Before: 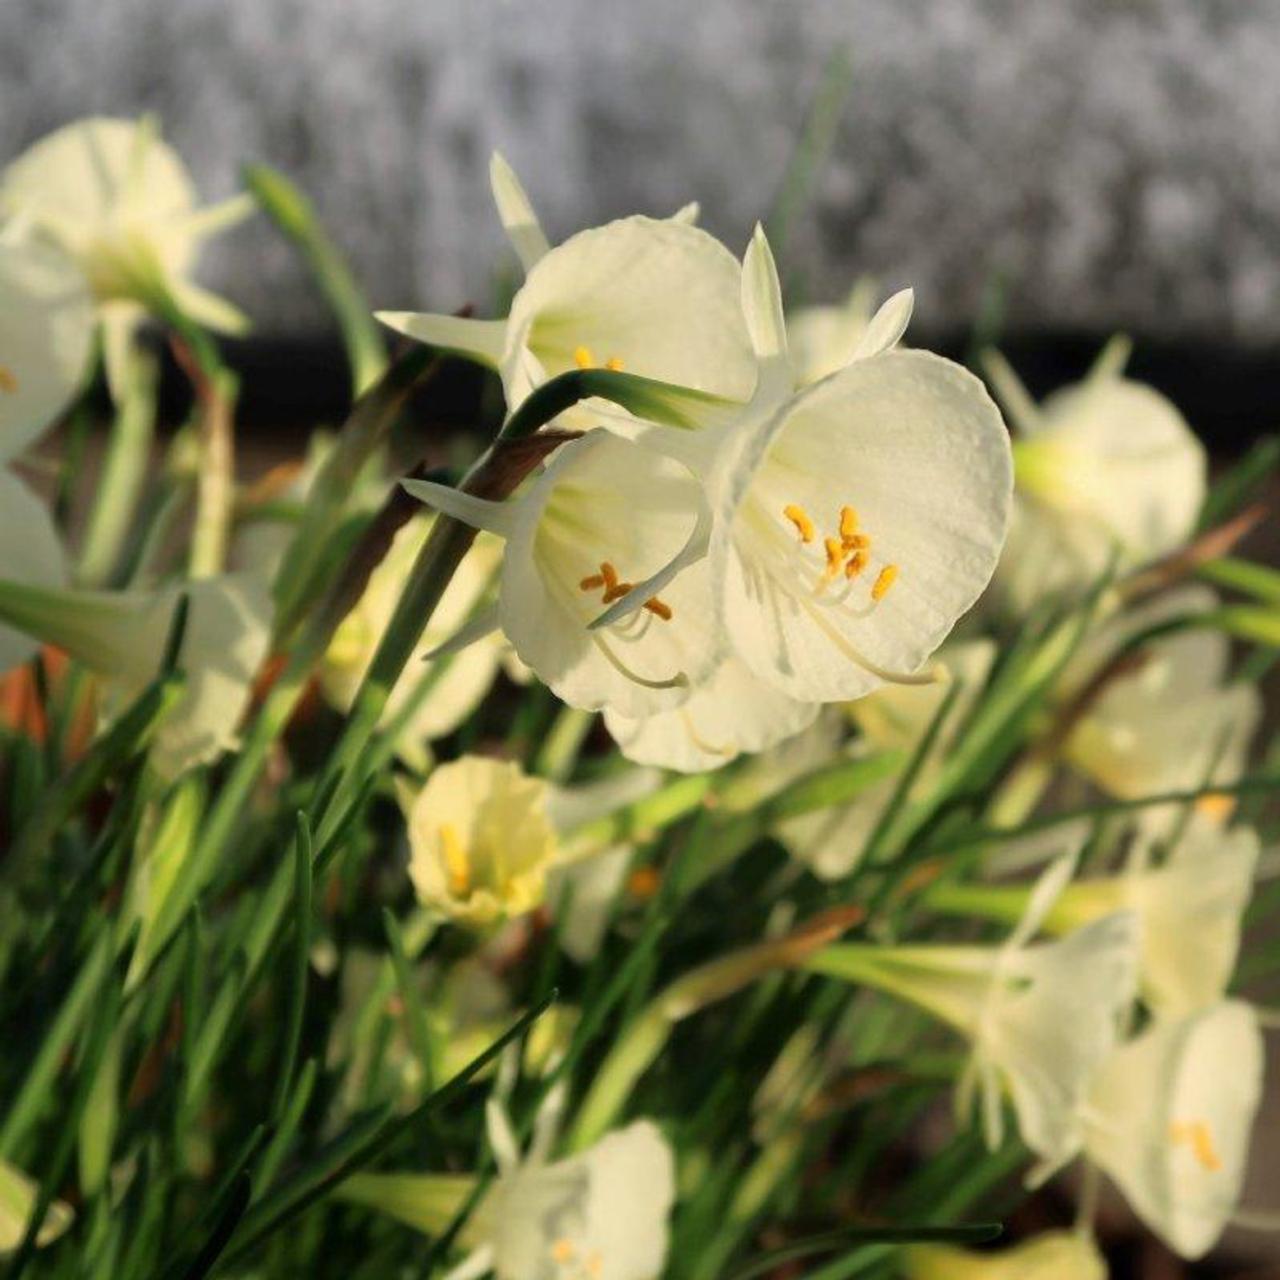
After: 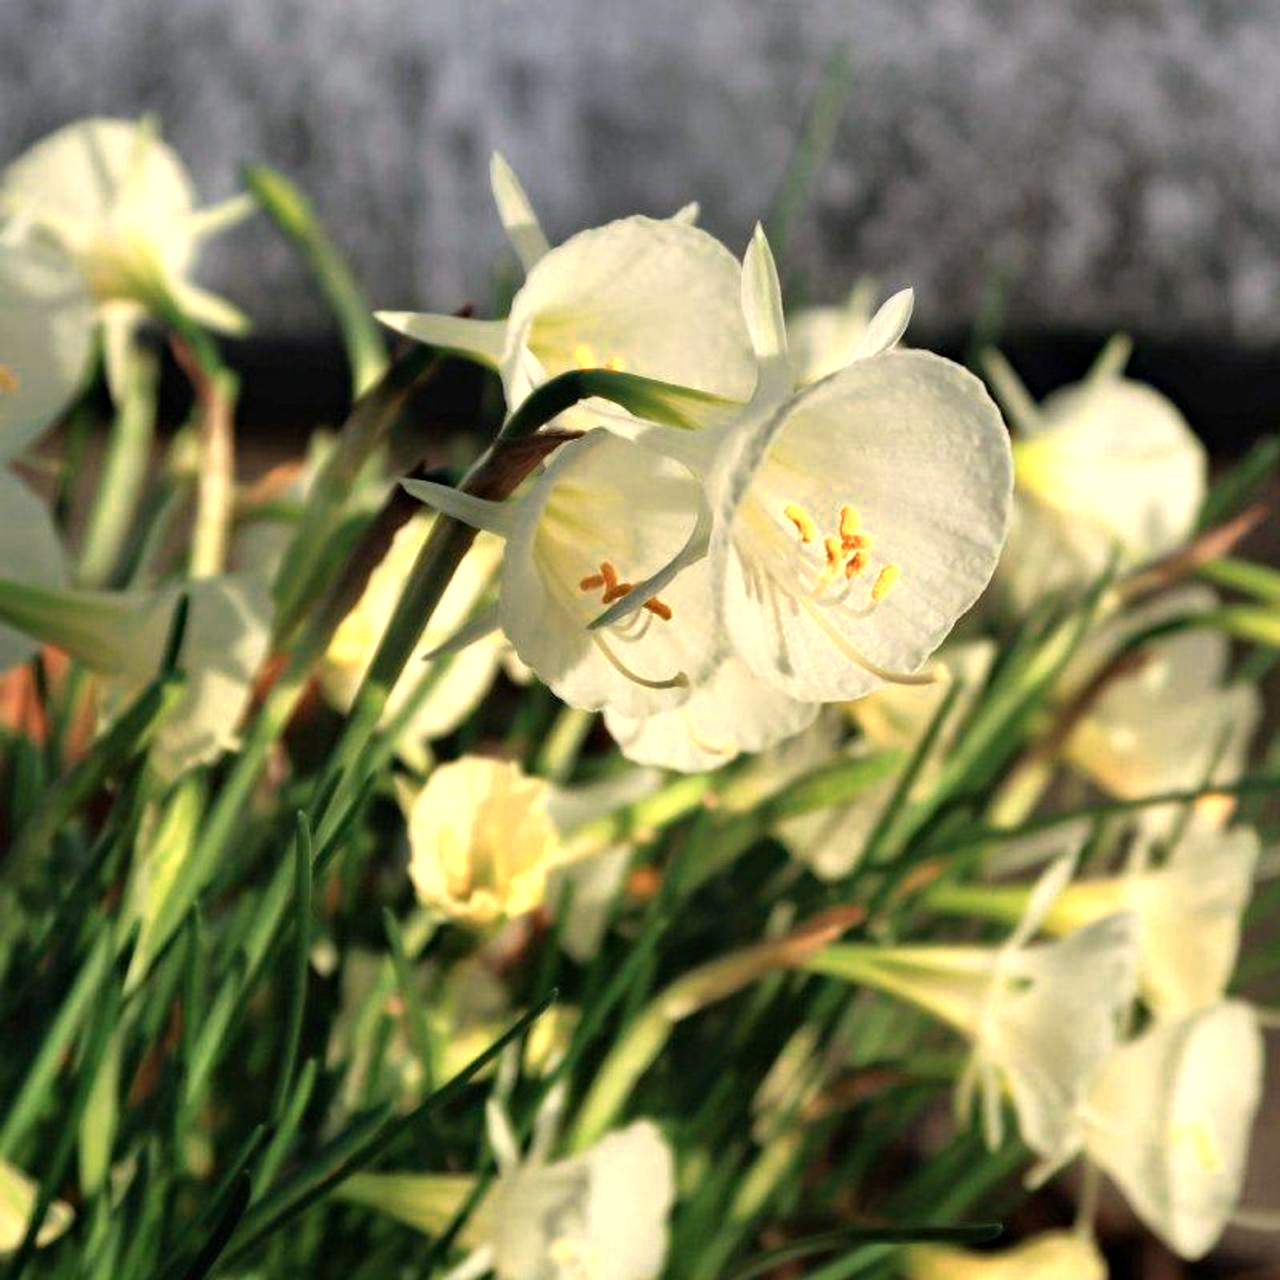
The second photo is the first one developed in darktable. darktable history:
shadows and highlights: soften with gaussian
haze removal: compatibility mode true, adaptive false
color zones: curves: ch0 [(0.018, 0.548) (0.224, 0.64) (0.425, 0.447) (0.675, 0.575) (0.732, 0.579)]; ch1 [(0.066, 0.487) (0.25, 0.5) (0.404, 0.43) (0.75, 0.421) (0.956, 0.421)]; ch2 [(0.044, 0.561) (0.215, 0.465) (0.399, 0.544) (0.465, 0.548) (0.614, 0.447) (0.724, 0.43) (0.882, 0.623) (0.956, 0.632)]
